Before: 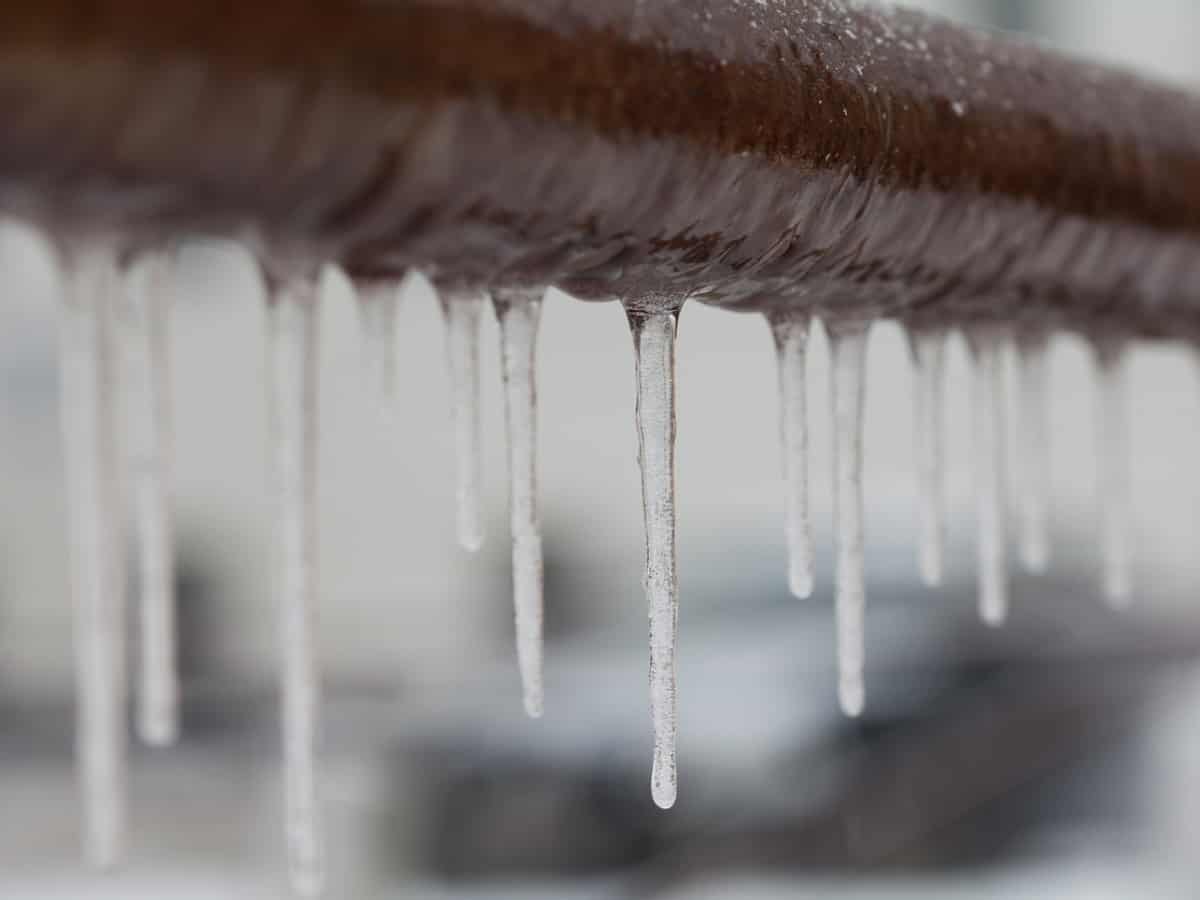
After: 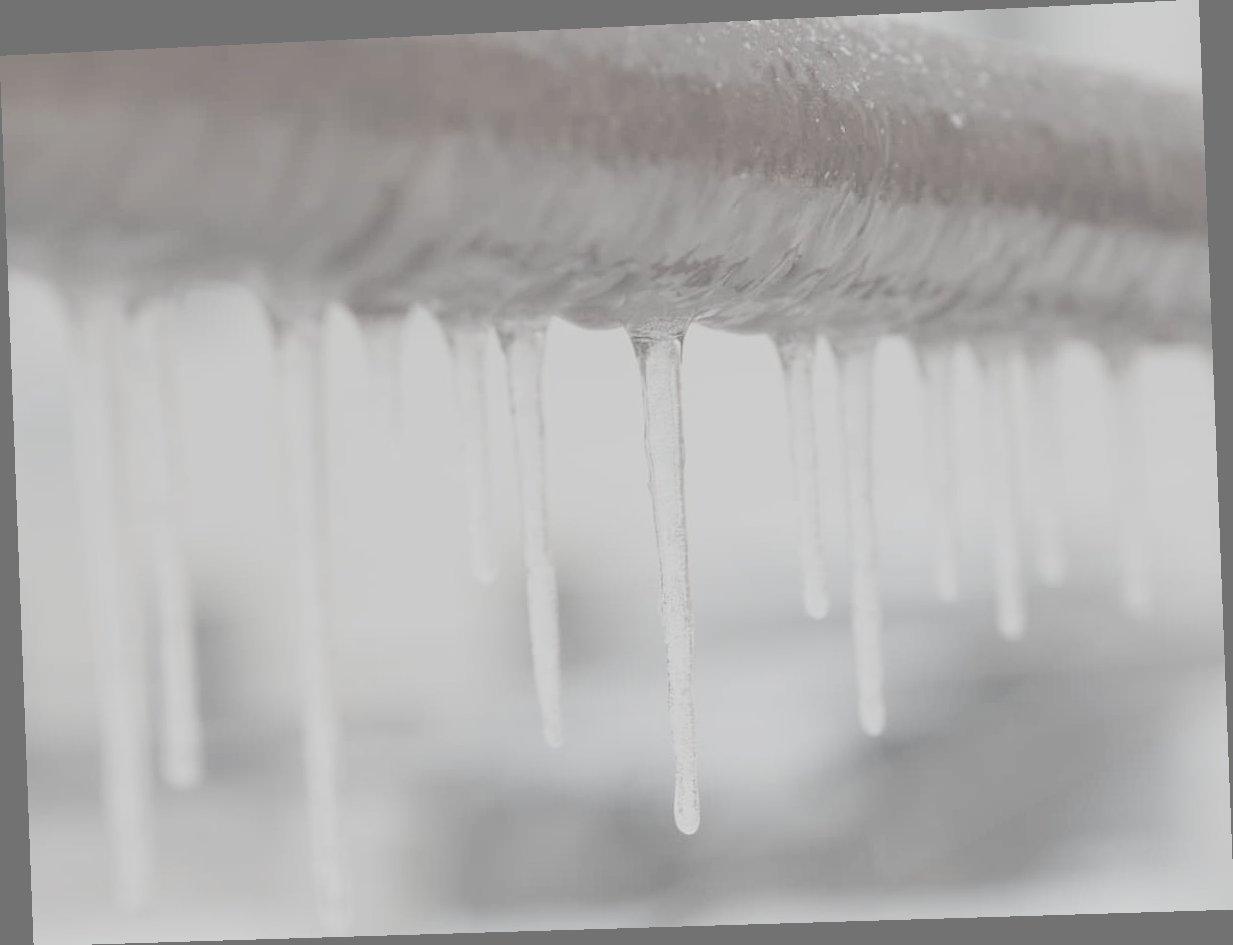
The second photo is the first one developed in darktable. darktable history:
rotate and perspective: rotation -2.22°, lens shift (horizontal) -0.022, automatic cropping off
exposure: exposure -0.582 EV, compensate highlight preservation false
contrast brightness saturation: contrast -0.32, brightness 0.75, saturation -0.78
